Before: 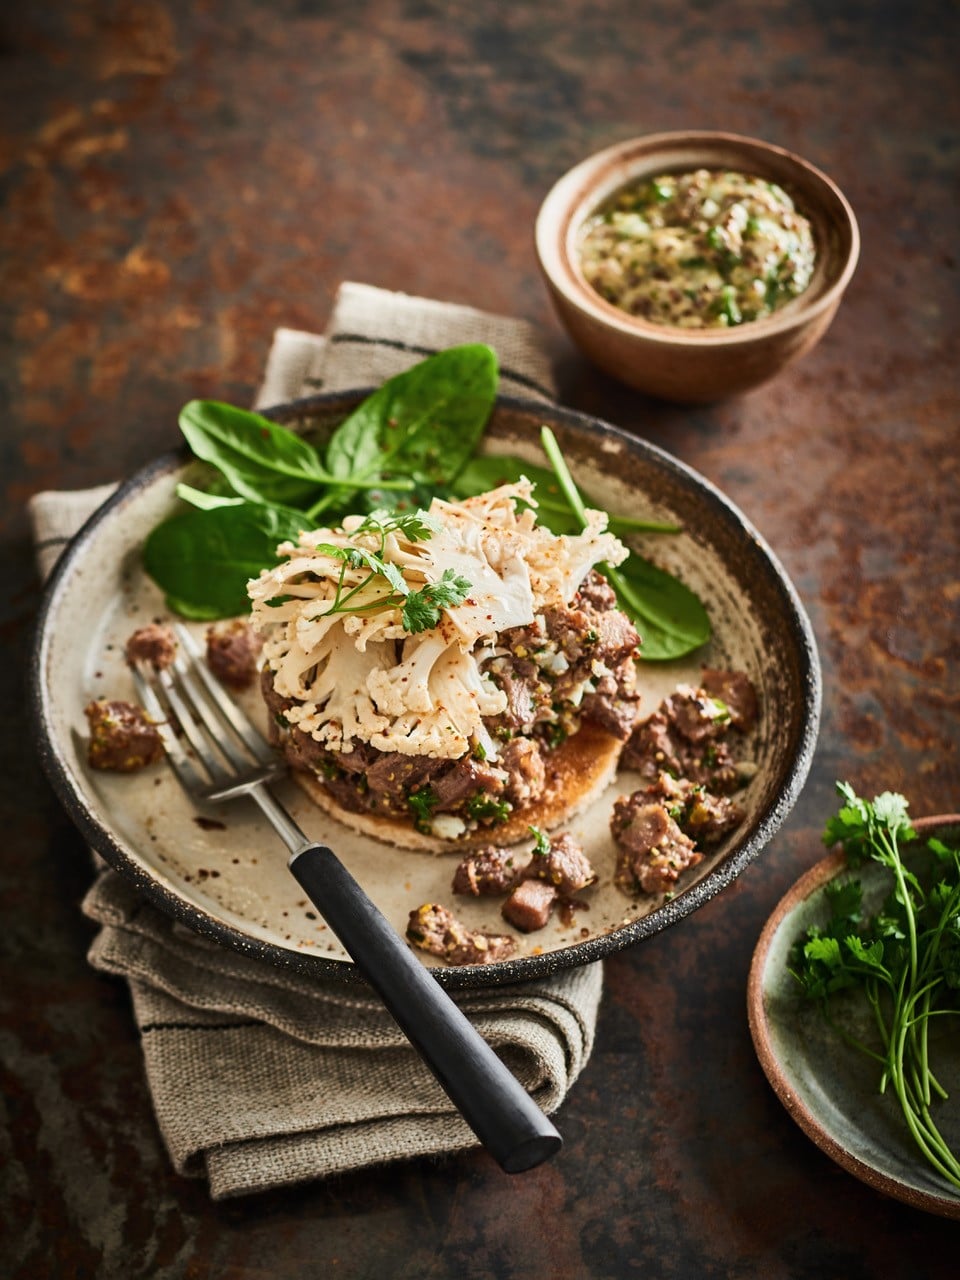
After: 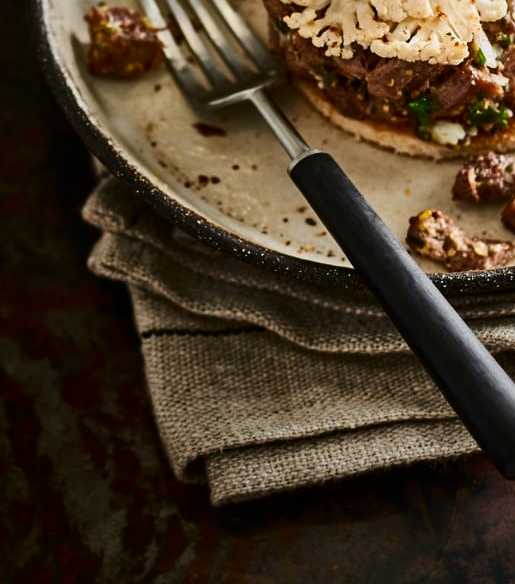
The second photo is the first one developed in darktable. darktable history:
crop and rotate: top 54.281%, right 46.295%, bottom 0.094%
contrast brightness saturation: contrast 0.069, brightness -0.135, saturation 0.048
